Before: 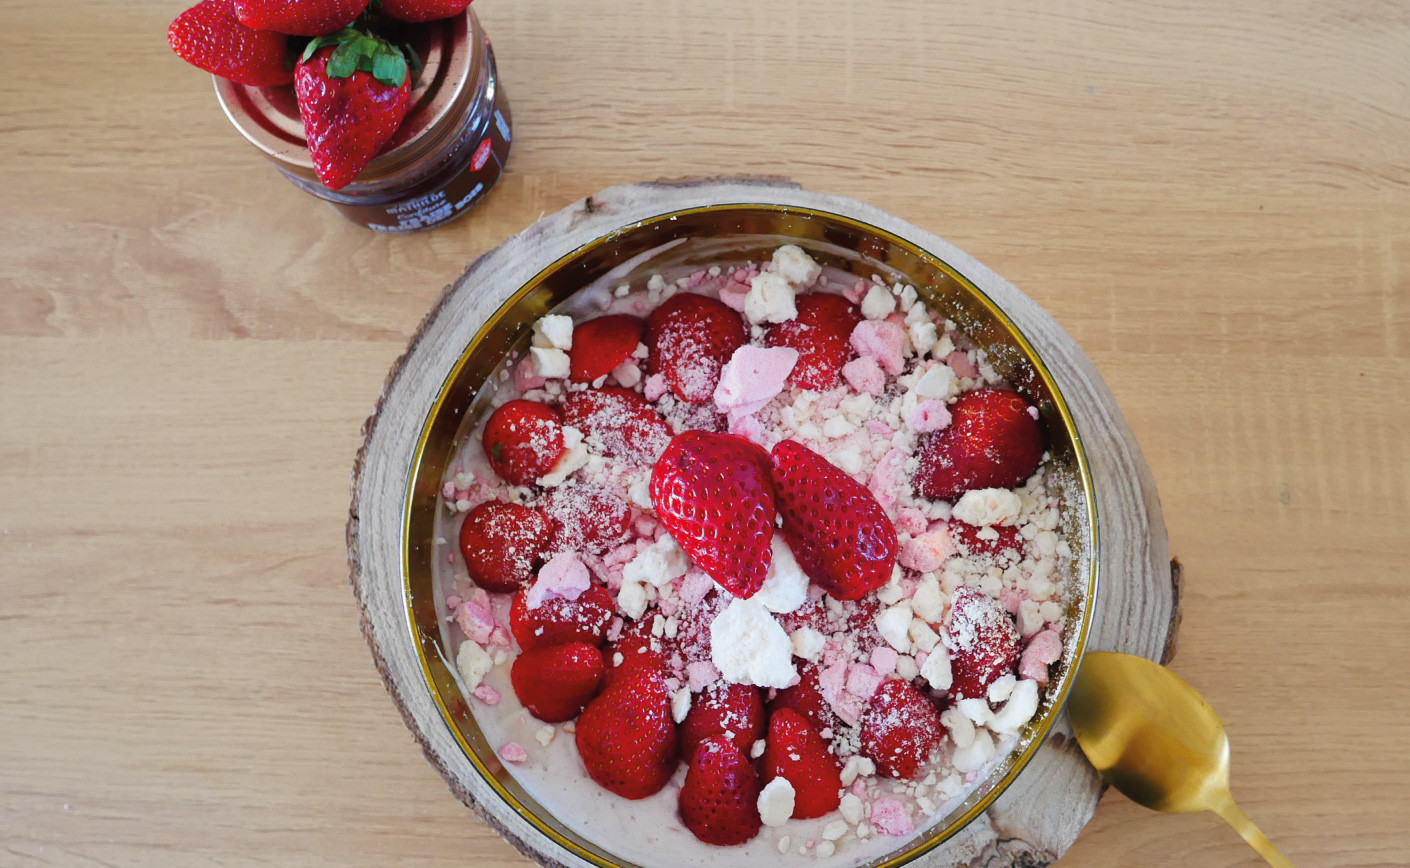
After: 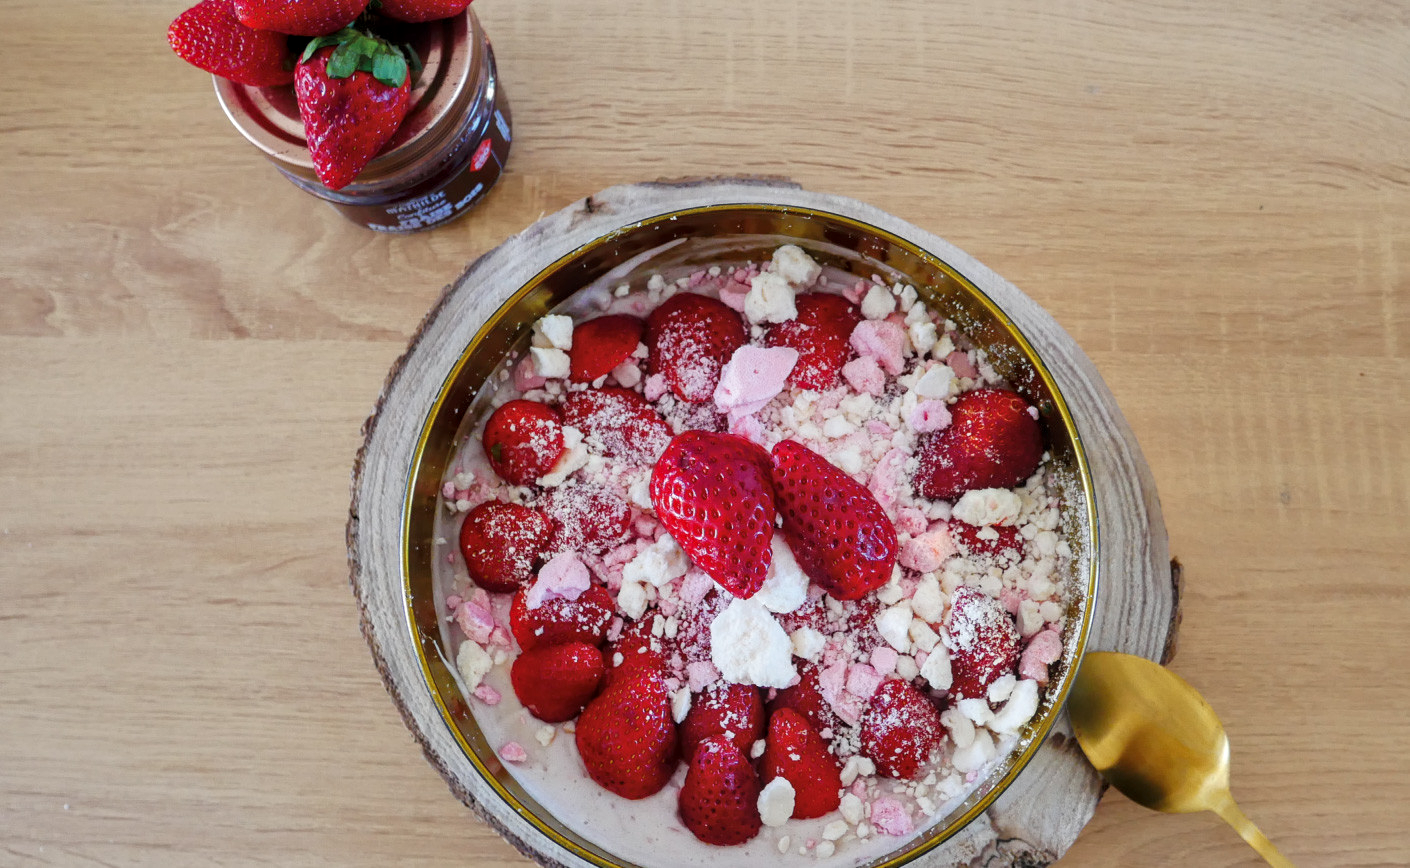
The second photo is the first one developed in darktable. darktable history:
local contrast: on, module defaults
shadows and highlights: shadows 37.27, highlights -28.18, soften with gaussian
